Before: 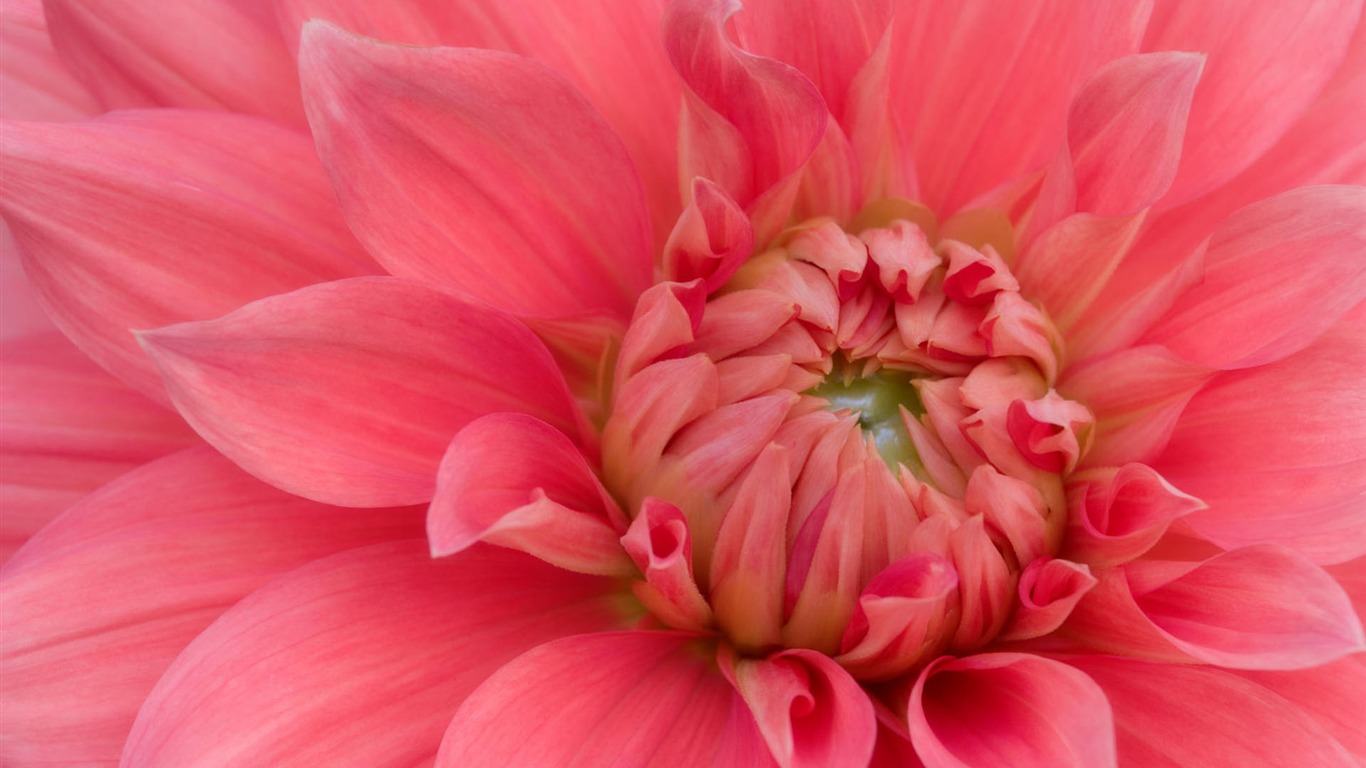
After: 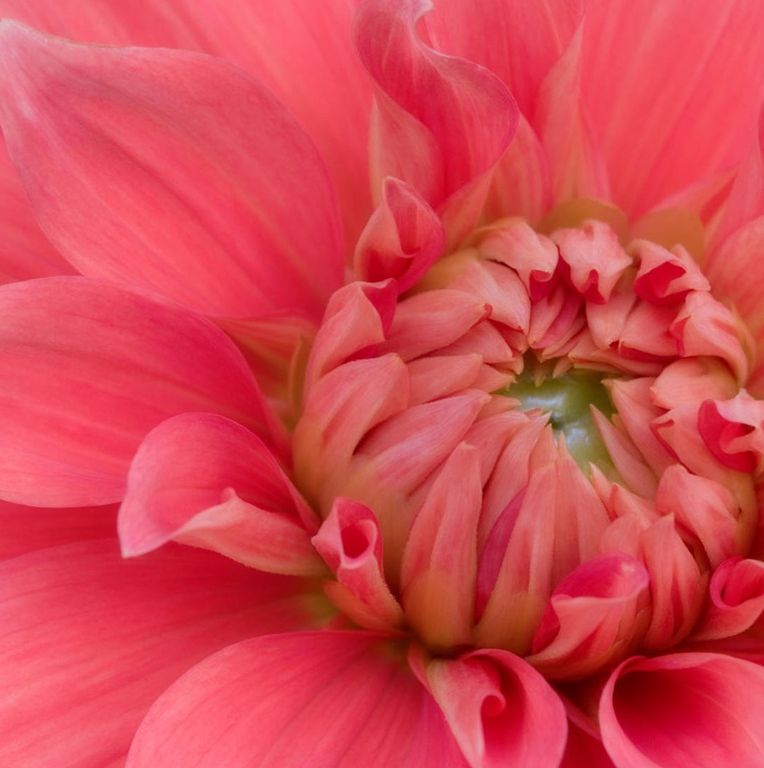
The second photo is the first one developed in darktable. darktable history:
crop and rotate: left 22.648%, right 21.406%
